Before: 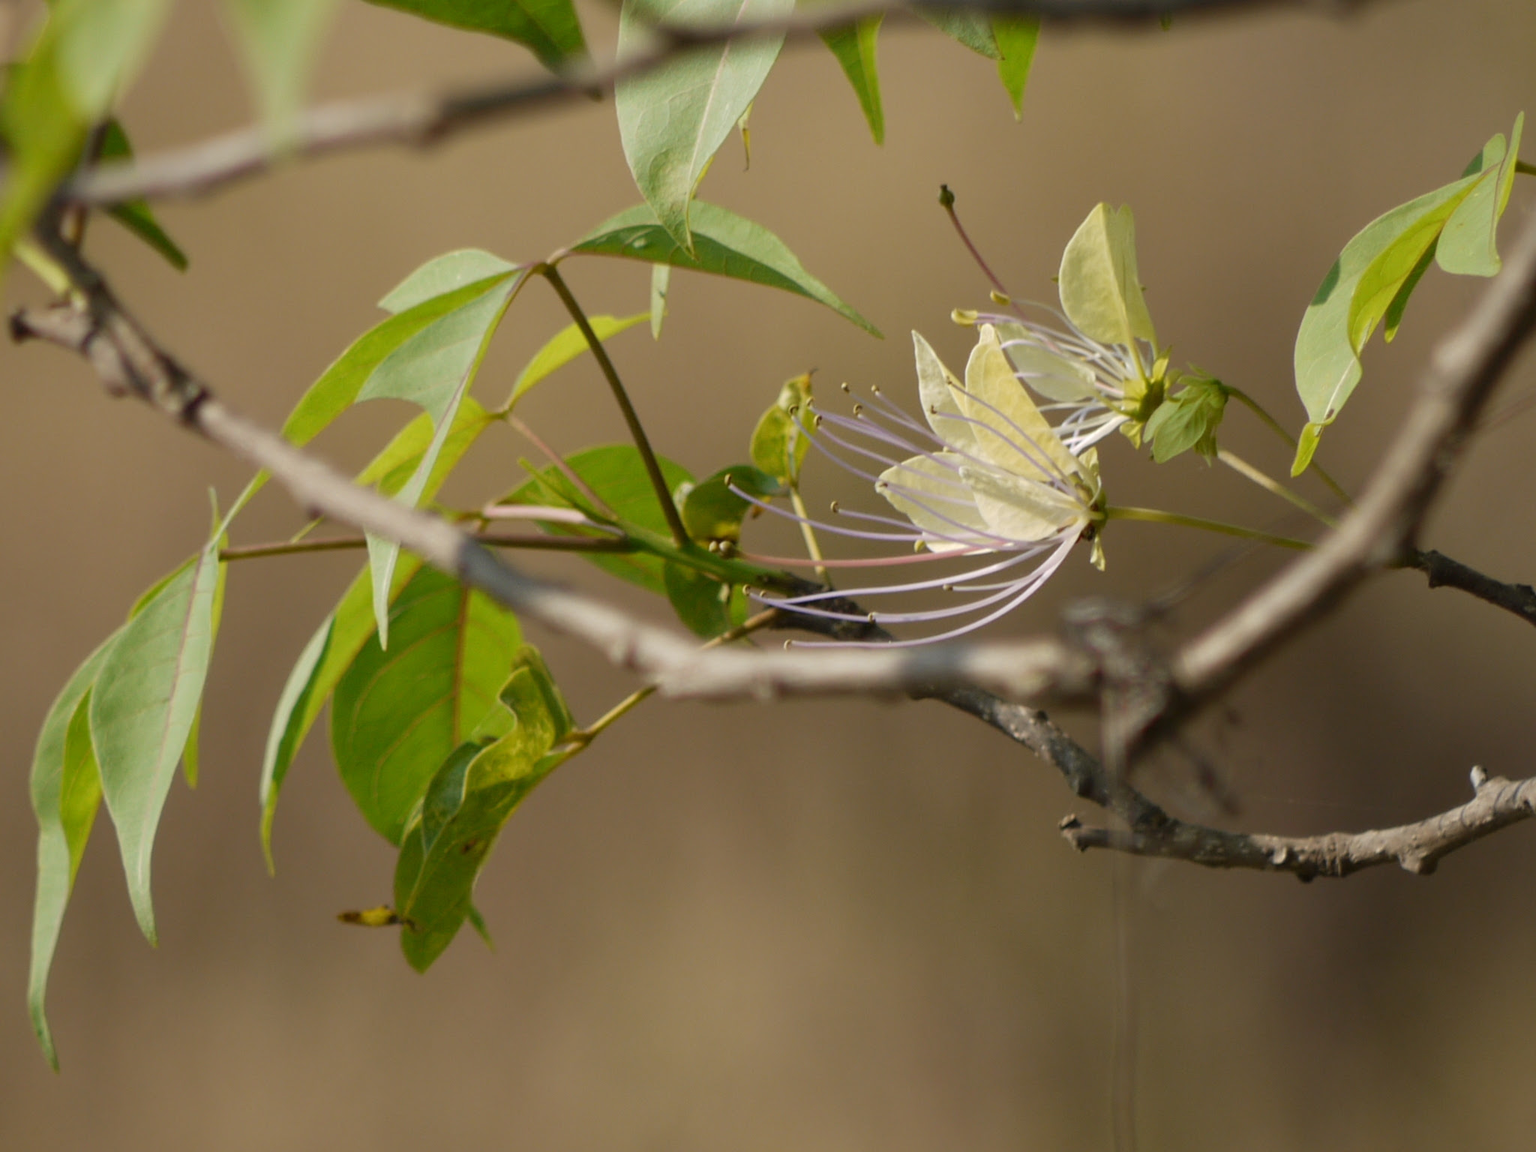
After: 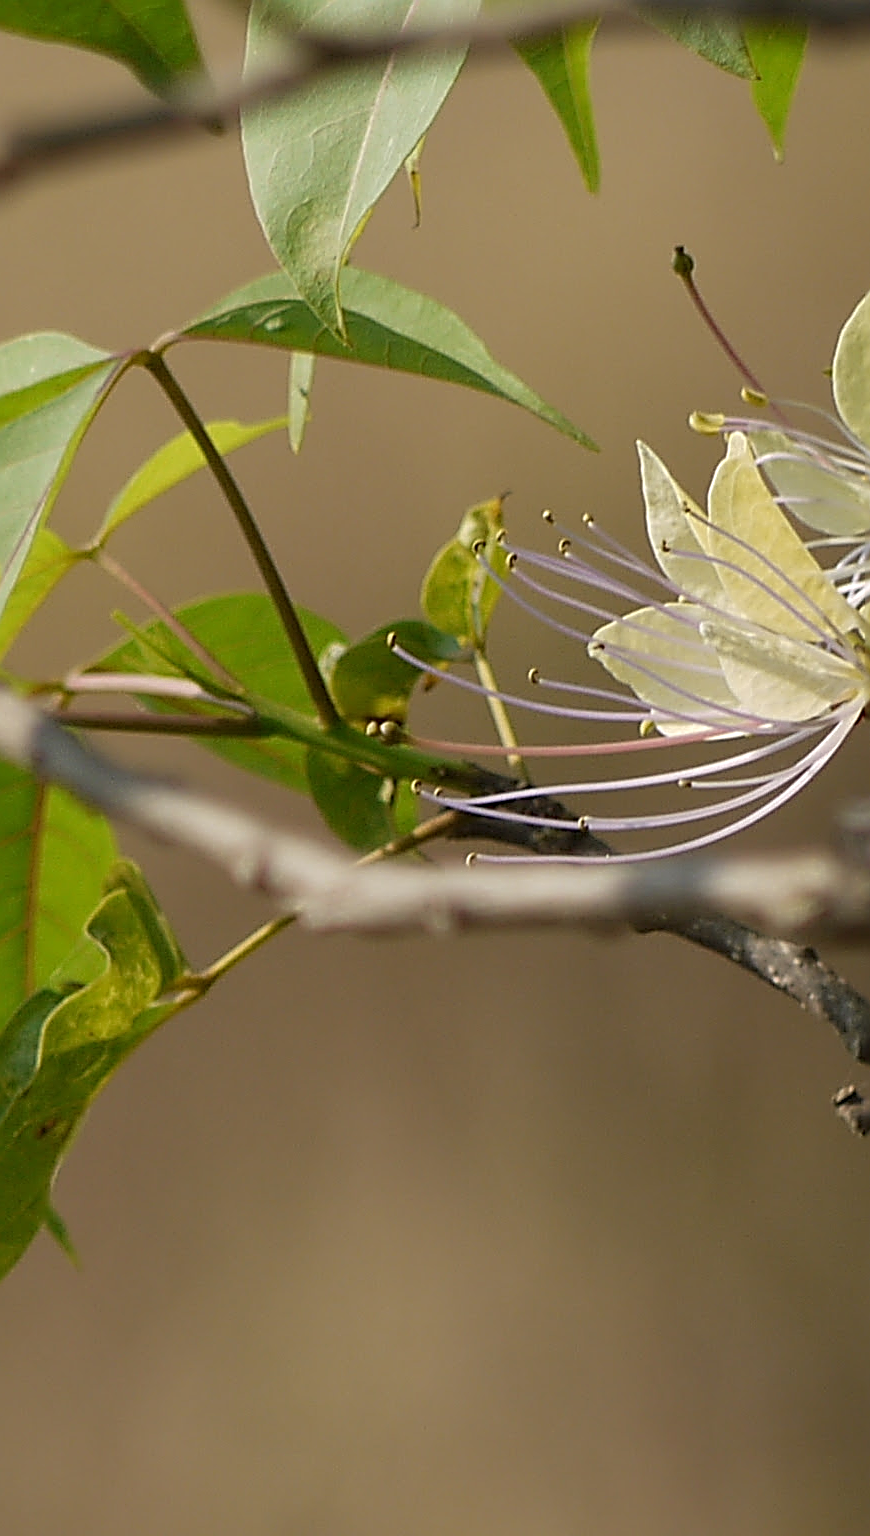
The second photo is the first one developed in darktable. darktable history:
crop: left 28.305%, right 29.195%
sharpen: amount 1.987
